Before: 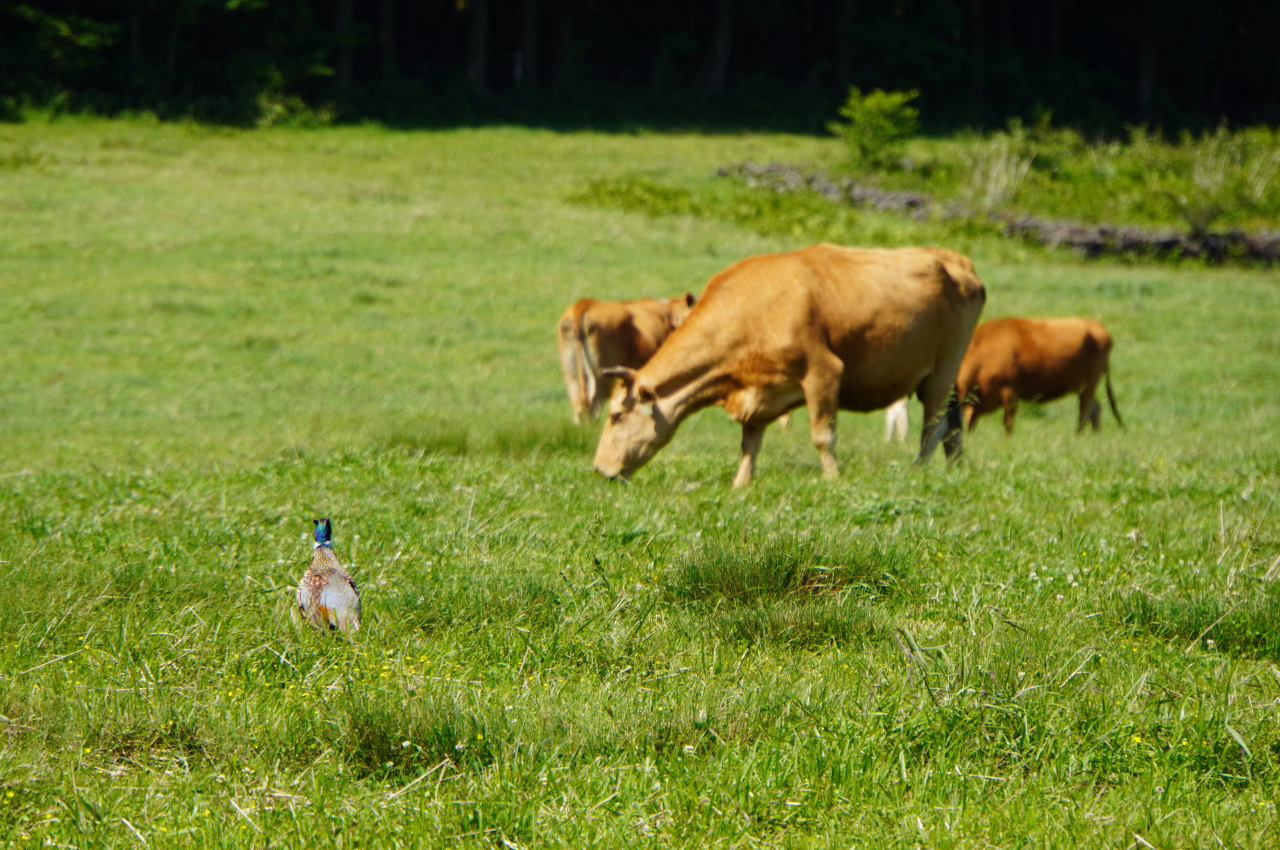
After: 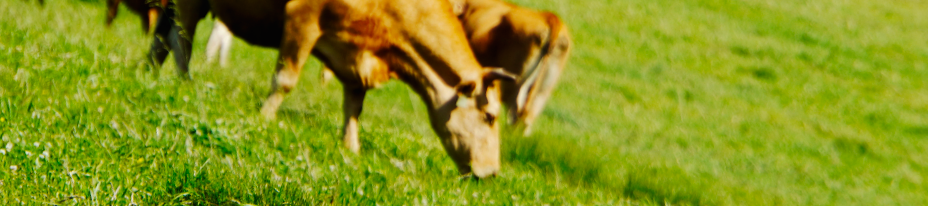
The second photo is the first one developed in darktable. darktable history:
tone curve: curves: ch0 [(0, 0) (0.003, 0.007) (0.011, 0.008) (0.025, 0.007) (0.044, 0.009) (0.069, 0.012) (0.1, 0.02) (0.136, 0.035) (0.177, 0.06) (0.224, 0.104) (0.277, 0.16) (0.335, 0.228) (0.399, 0.308) (0.468, 0.418) (0.543, 0.525) (0.623, 0.635) (0.709, 0.723) (0.801, 0.802) (0.898, 0.889) (1, 1)], preserve colors none
crop and rotate: angle 16.12°, top 30.835%, bottom 35.653%
